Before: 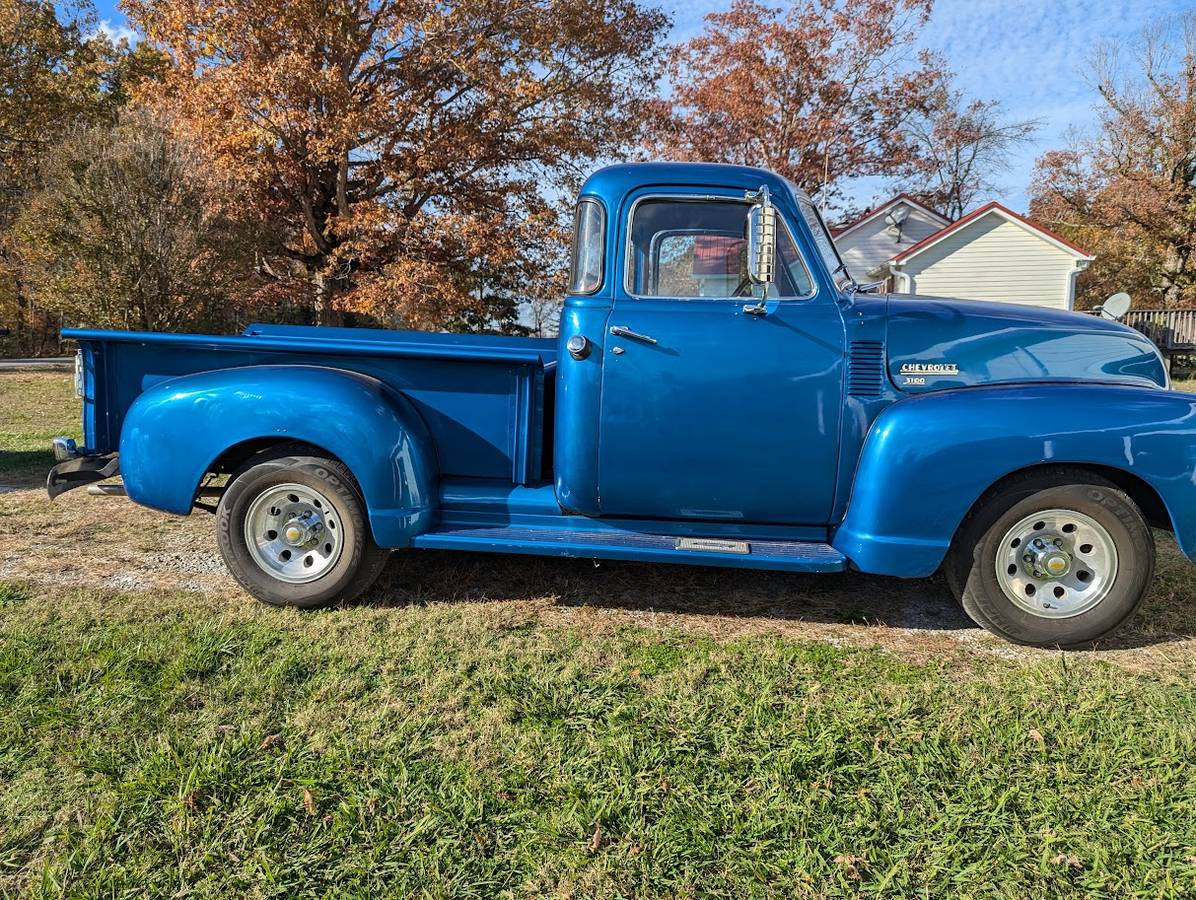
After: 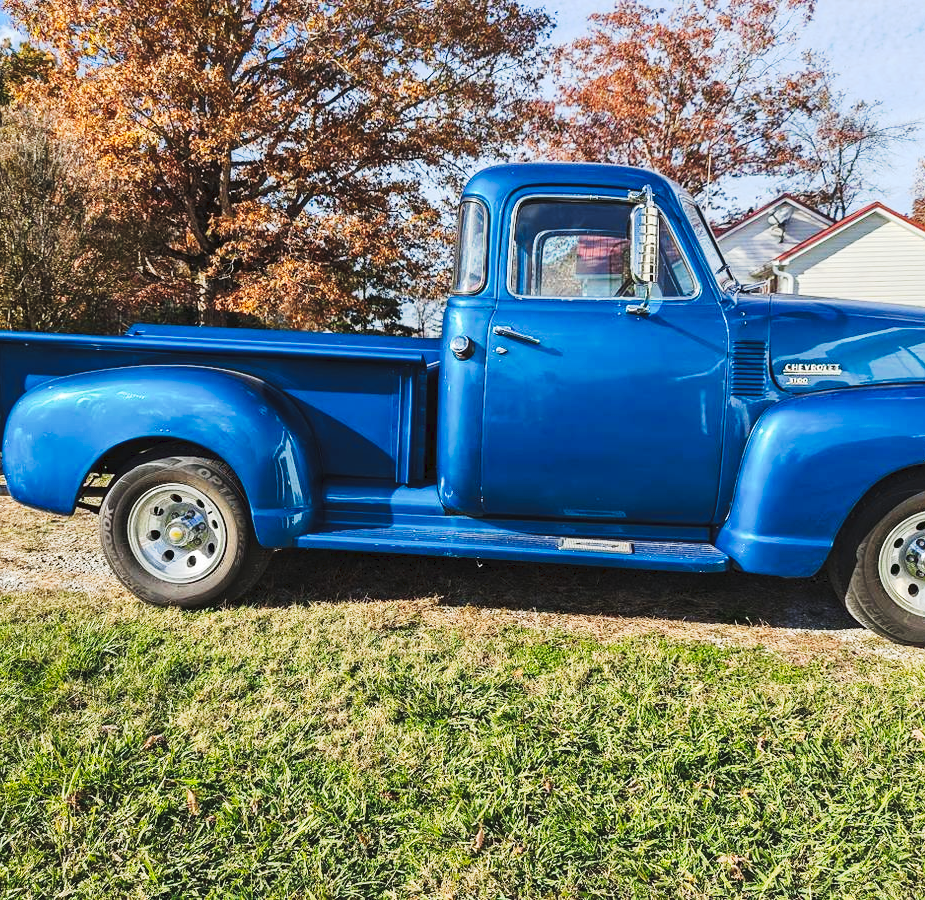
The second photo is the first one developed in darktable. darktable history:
tone curve: curves: ch0 [(0, 0) (0.003, 0.045) (0.011, 0.054) (0.025, 0.069) (0.044, 0.083) (0.069, 0.101) (0.1, 0.119) (0.136, 0.146) (0.177, 0.177) (0.224, 0.221) (0.277, 0.277) (0.335, 0.362) (0.399, 0.452) (0.468, 0.571) (0.543, 0.666) (0.623, 0.758) (0.709, 0.853) (0.801, 0.896) (0.898, 0.945) (1, 1)], preserve colors none
crop: left 9.861%, right 12.716%
